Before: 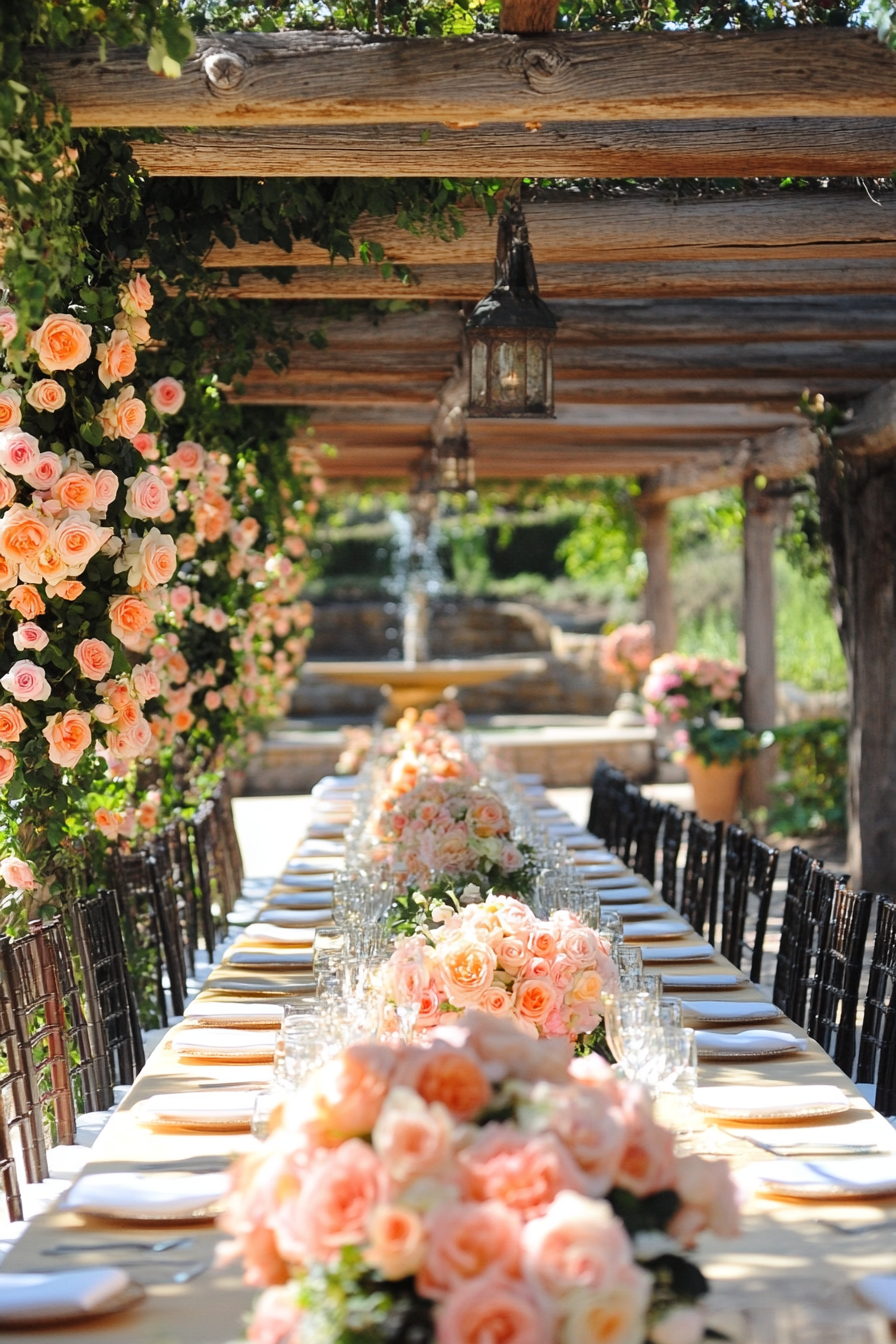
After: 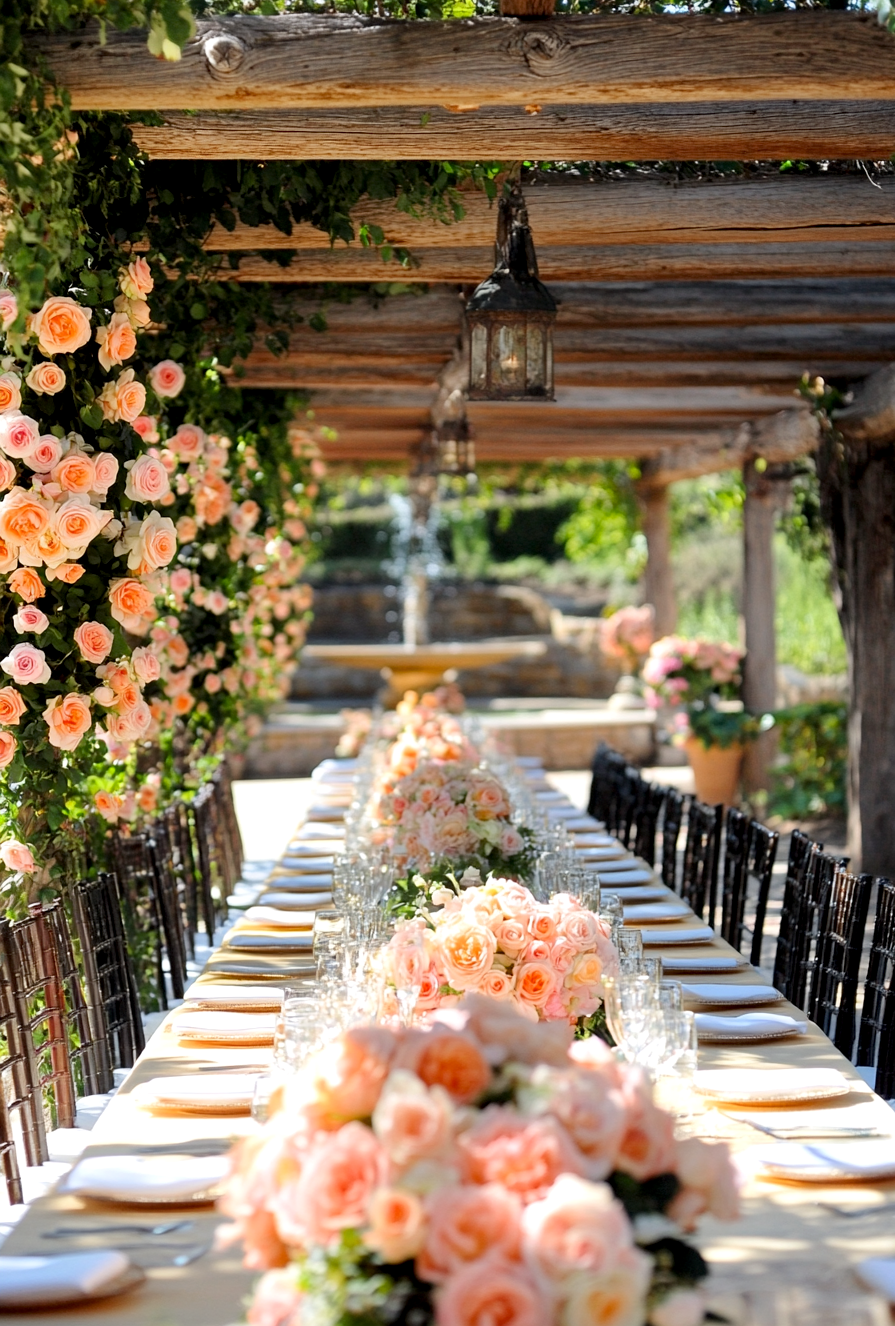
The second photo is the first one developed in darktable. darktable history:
exposure: black level correction 0.008, exposure 0.088 EV, compensate exposure bias true, compensate highlight preservation false
crop: top 1.327%, right 0.103%
